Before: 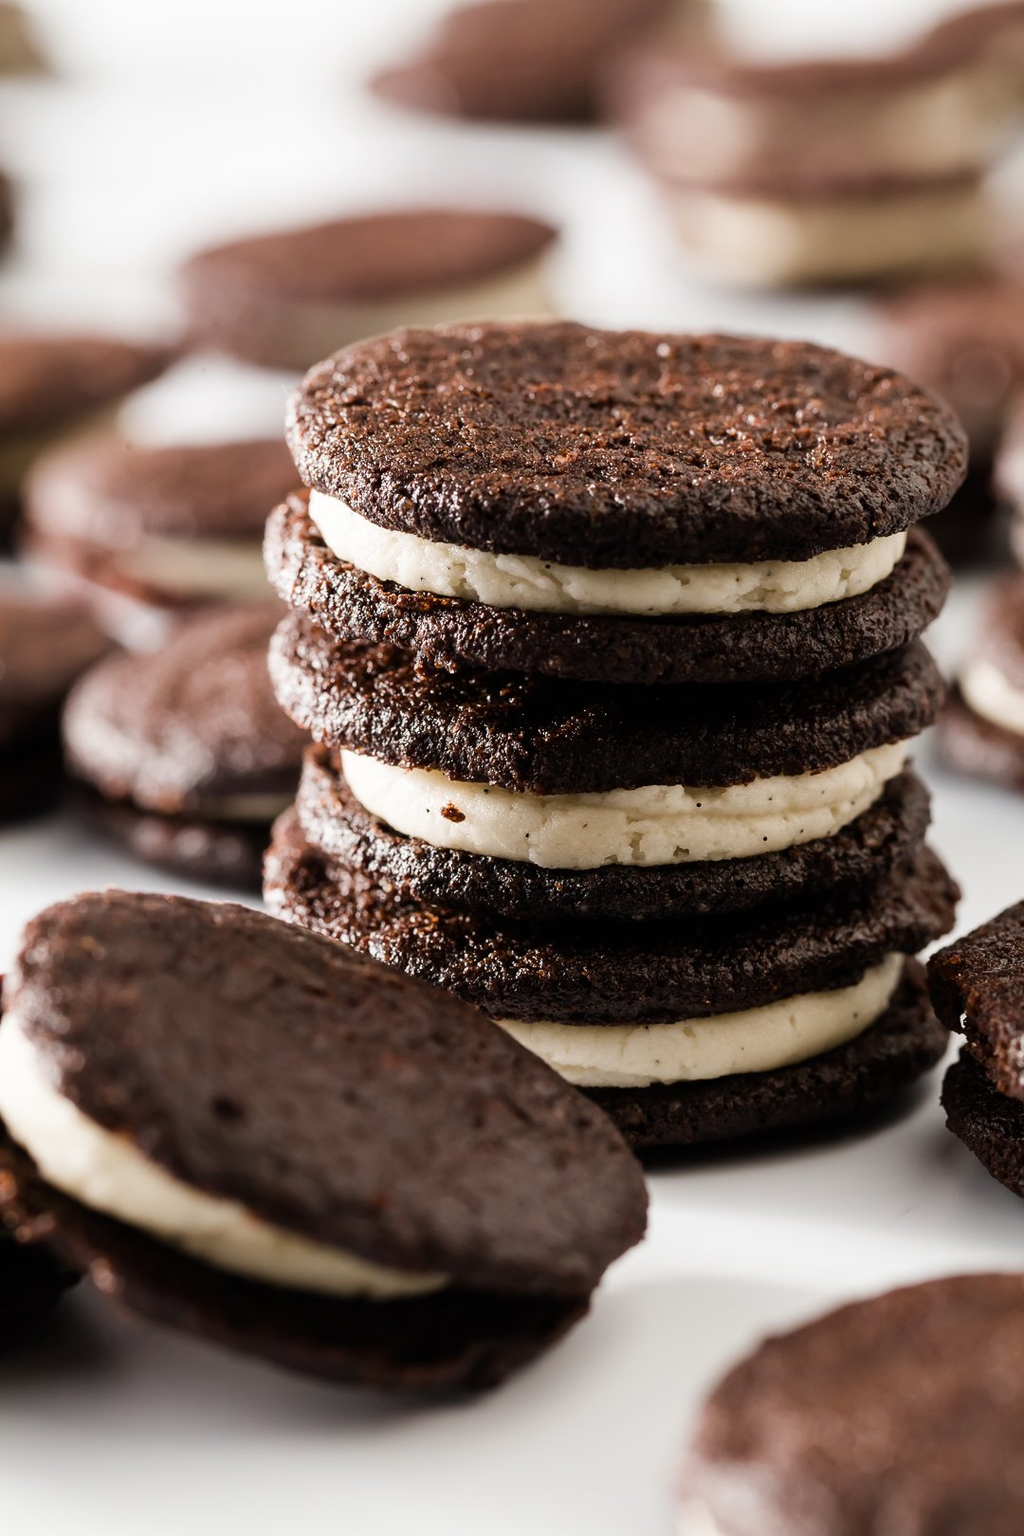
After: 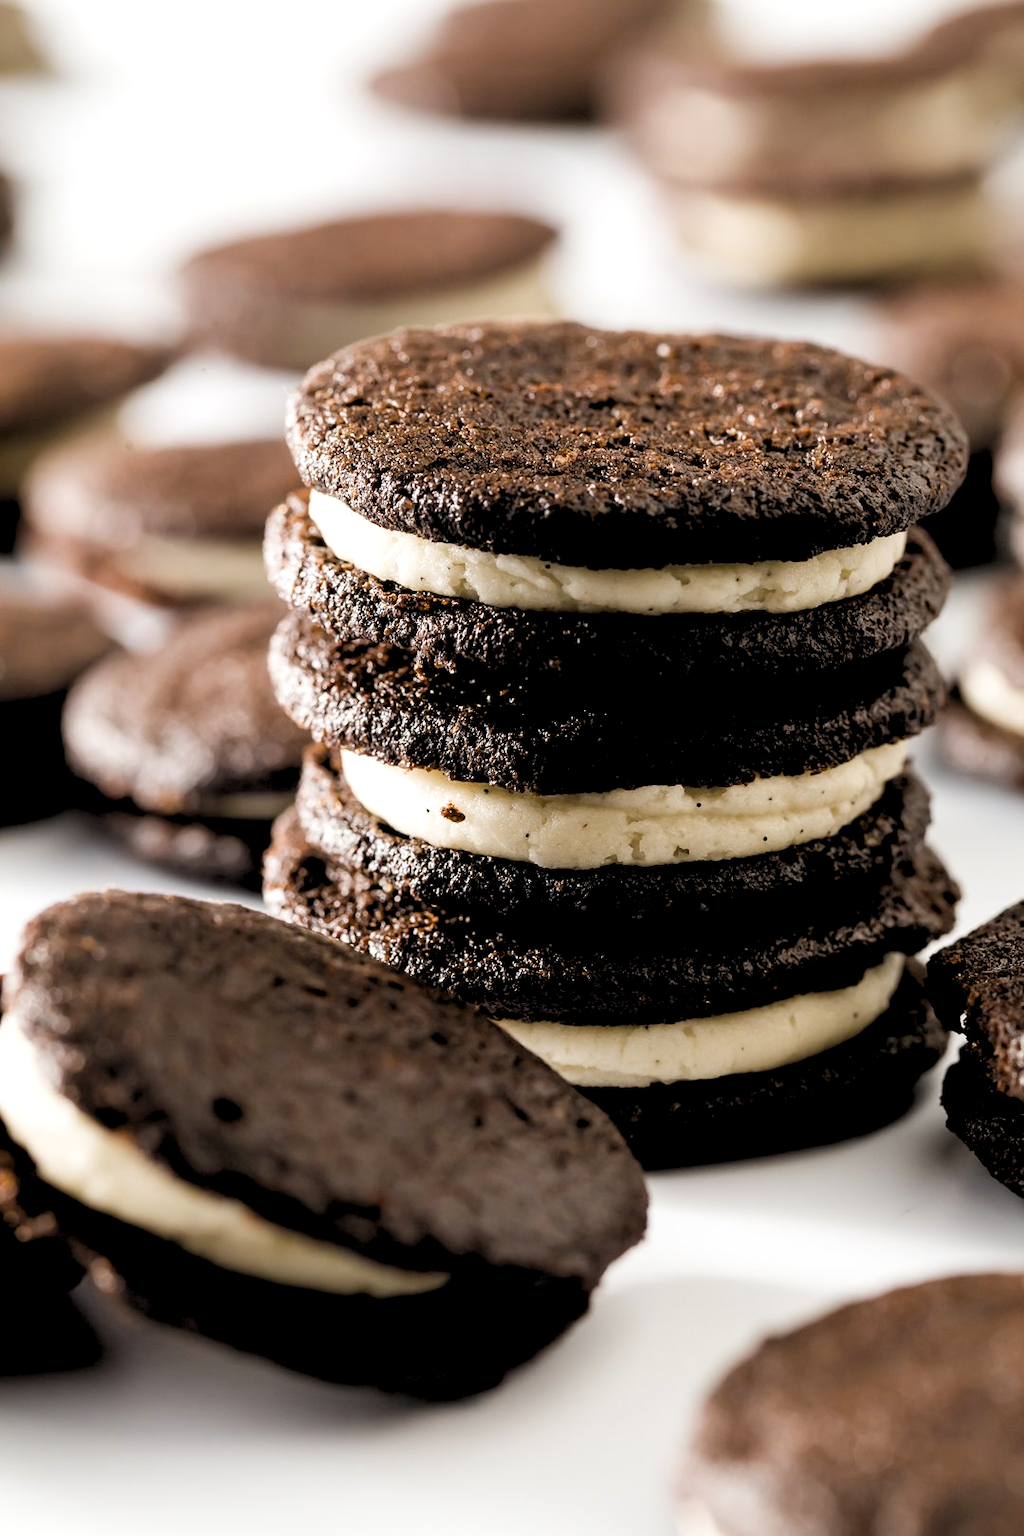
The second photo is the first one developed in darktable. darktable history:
color contrast: green-magenta contrast 0.8, blue-yellow contrast 1.1, unbound 0
rgb levels: levels [[0.013, 0.434, 0.89], [0, 0.5, 1], [0, 0.5, 1]]
